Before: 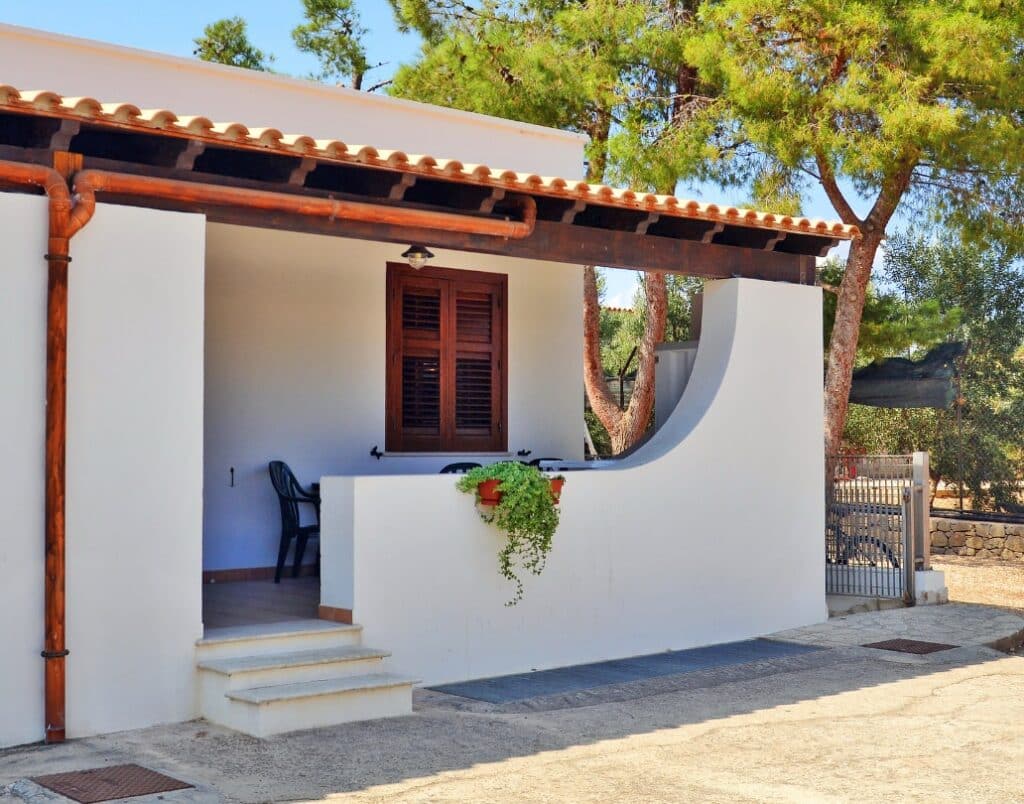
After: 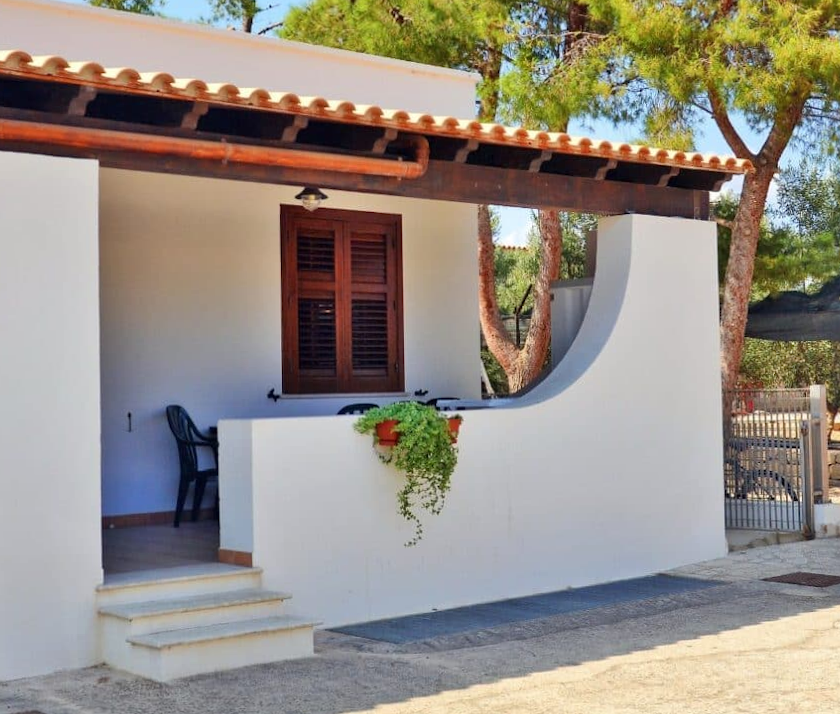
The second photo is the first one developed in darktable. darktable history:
crop: left 9.807%, top 6.259%, right 7.334%, bottom 2.177%
rotate and perspective: rotation -1°, crop left 0.011, crop right 0.989, crop top 0.025, crop bottom 0.975
